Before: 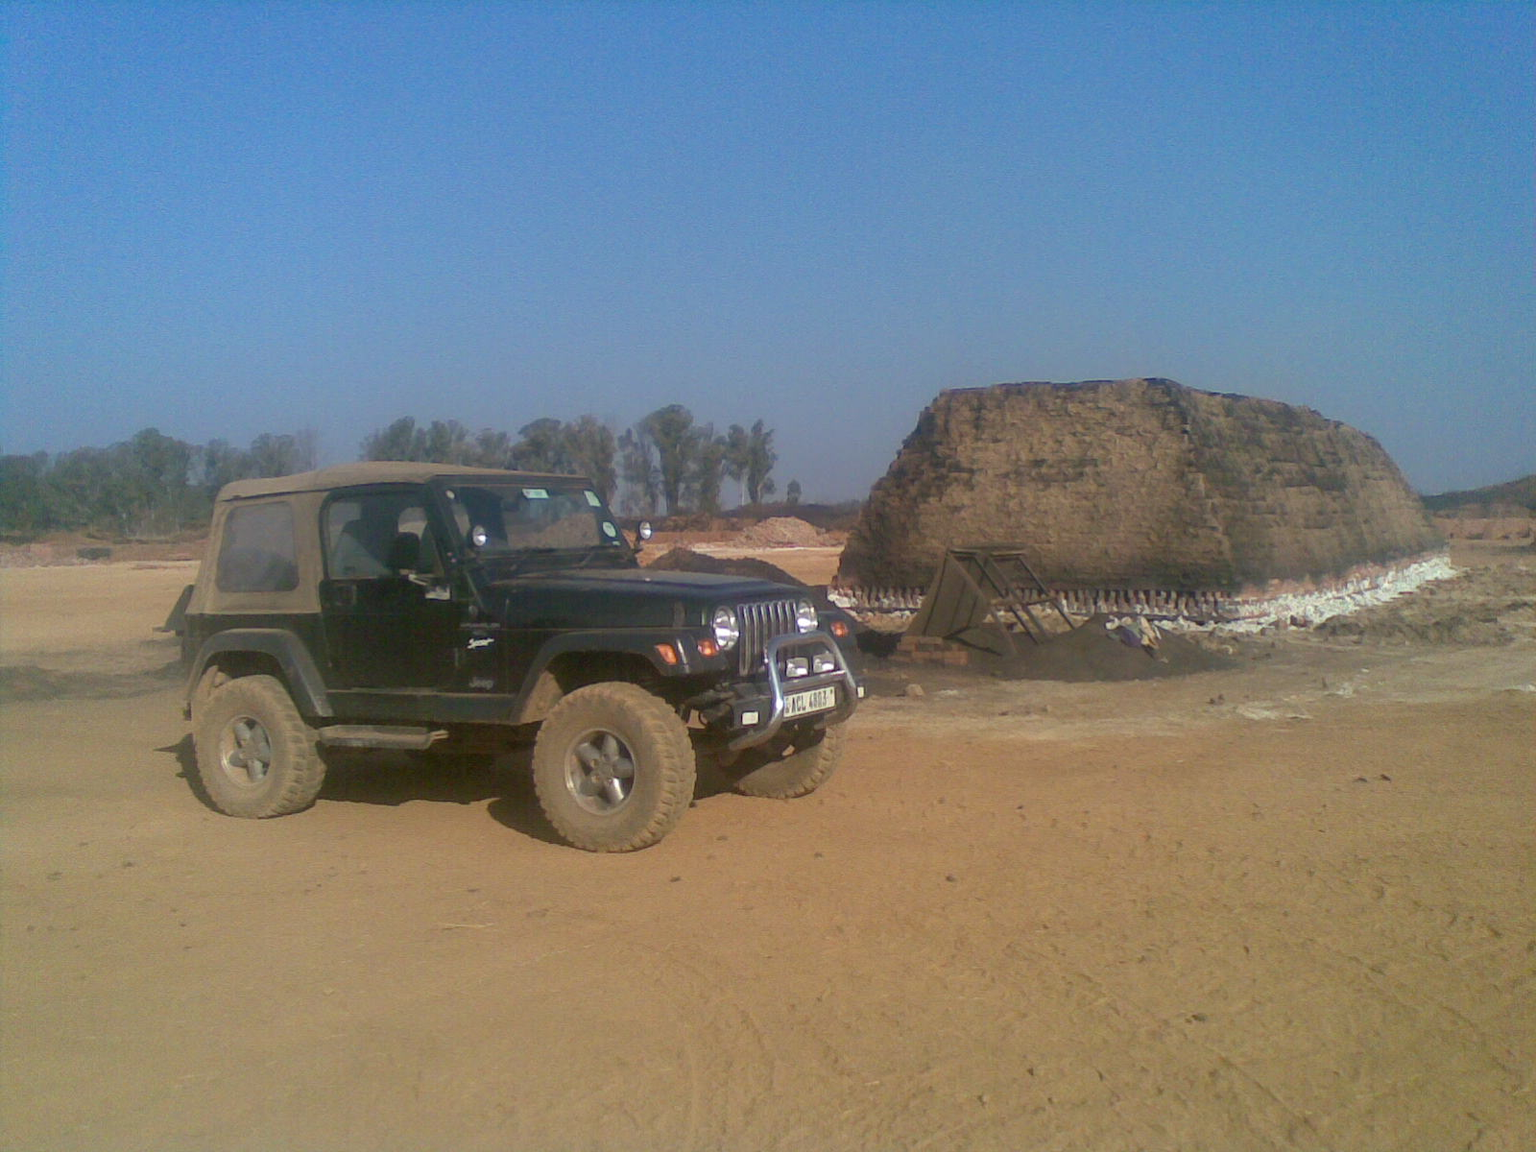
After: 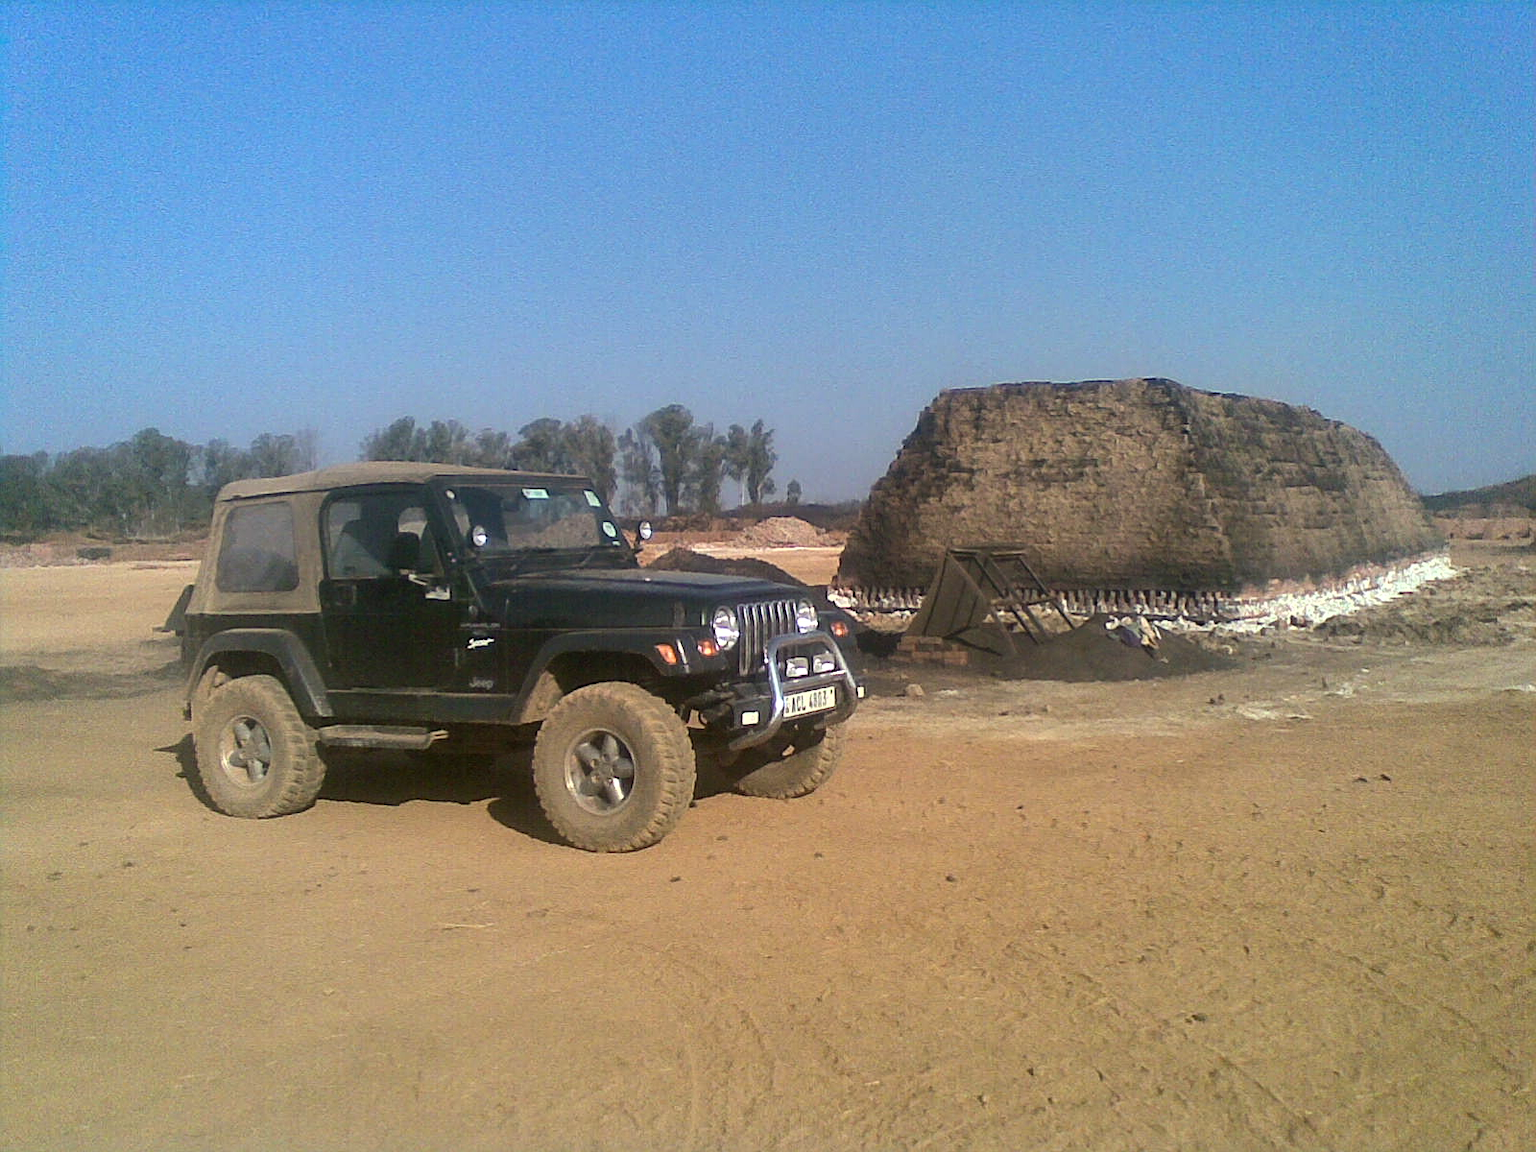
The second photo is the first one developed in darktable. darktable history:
tone equalizer: -8 EV -0.75 EV, -7 EV -0.7 EV, -6 EV -0.6 EV, -5 EV -0.4 EV, -3 EV 0.4 EV, -2 EV 0.6 EV, -1 EV 0.7 EV, +0 EV 0.75 EV, edges refinement/feathering 500, mask exposure compensation -1.57 EV, preserve details no
shadows and highlights: low approximation 0.01, soften with gaussian
sharpen: on, module defaults
